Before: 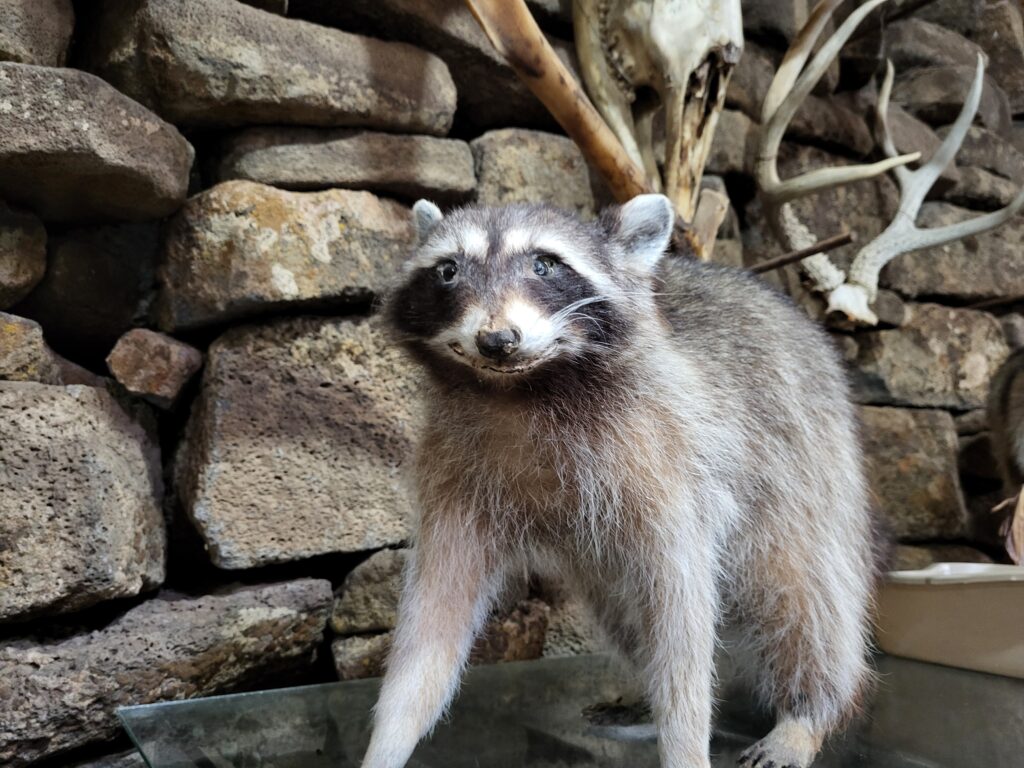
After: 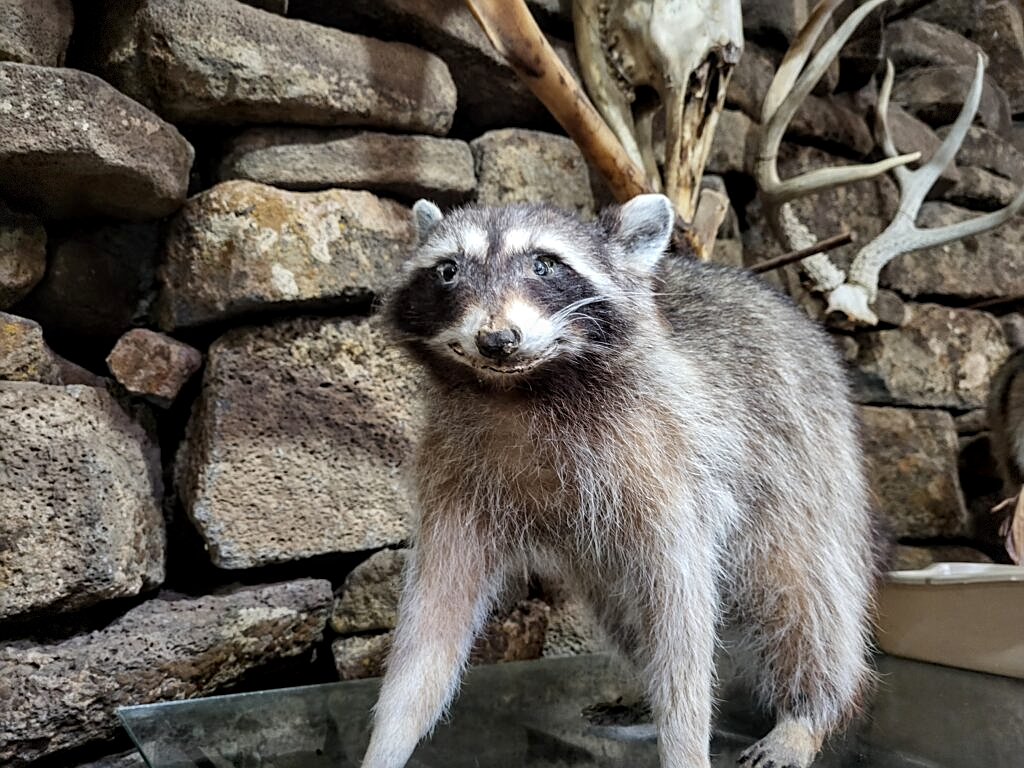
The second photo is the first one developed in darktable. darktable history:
sharpen: on, module defaults
local contrast: on, module defaults
vignetting: fall-off start 97.29%, fall-off radius 79.18%, saturation -0.027, width/height ratio 1.113, dithering 8-bit output
